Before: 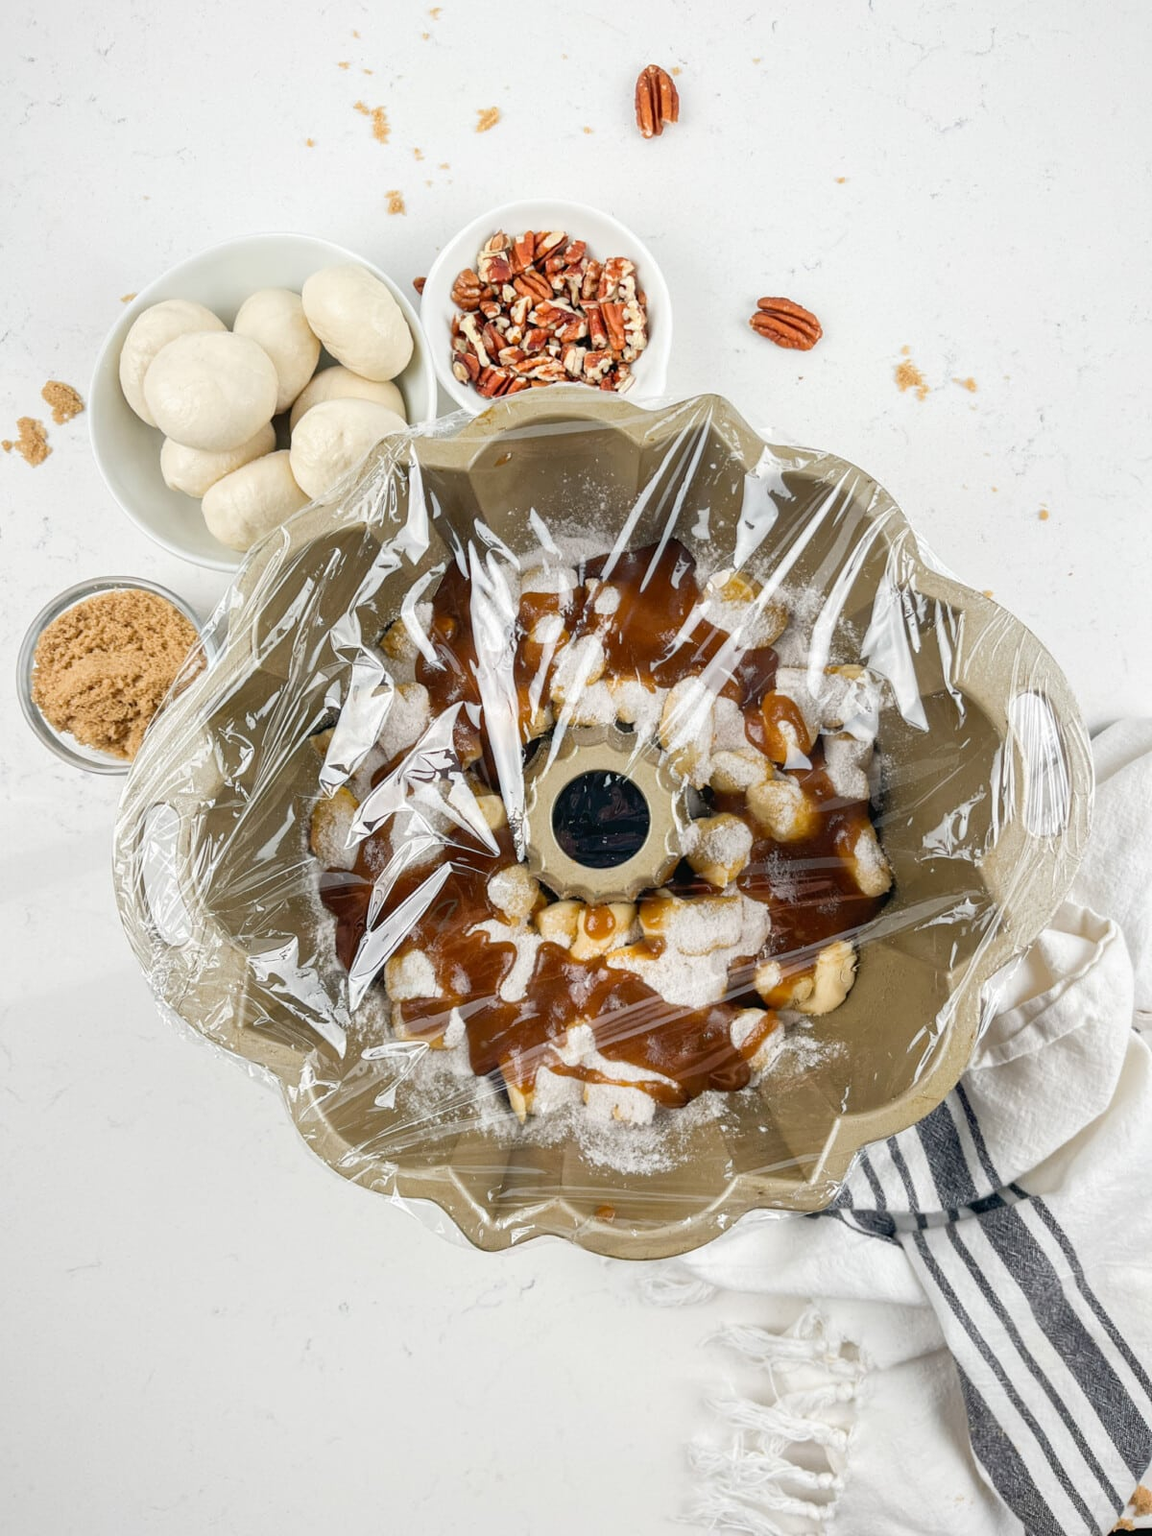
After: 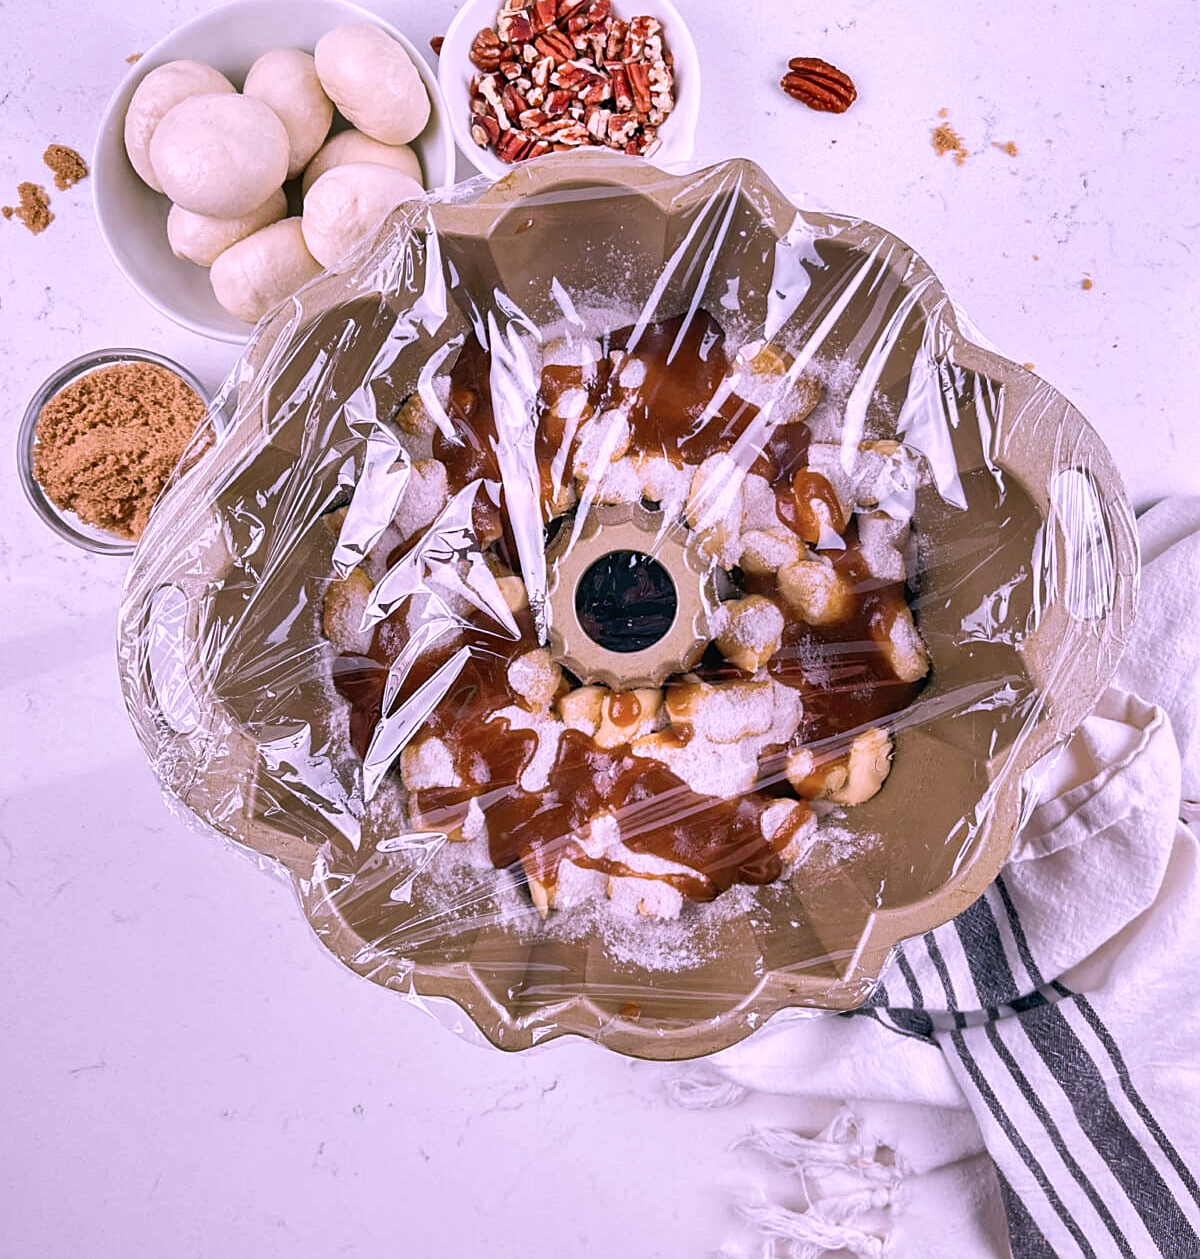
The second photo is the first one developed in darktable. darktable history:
color correction: highlights a* 15.46, highlights b* -20.56
shadows and highlights: soften with gaussian
crop and rotate: top 15.774%, bottom 5.506%
tone equalizer: on, module defaults
velvia: on, module defaults
sharpen: on, module defaults
